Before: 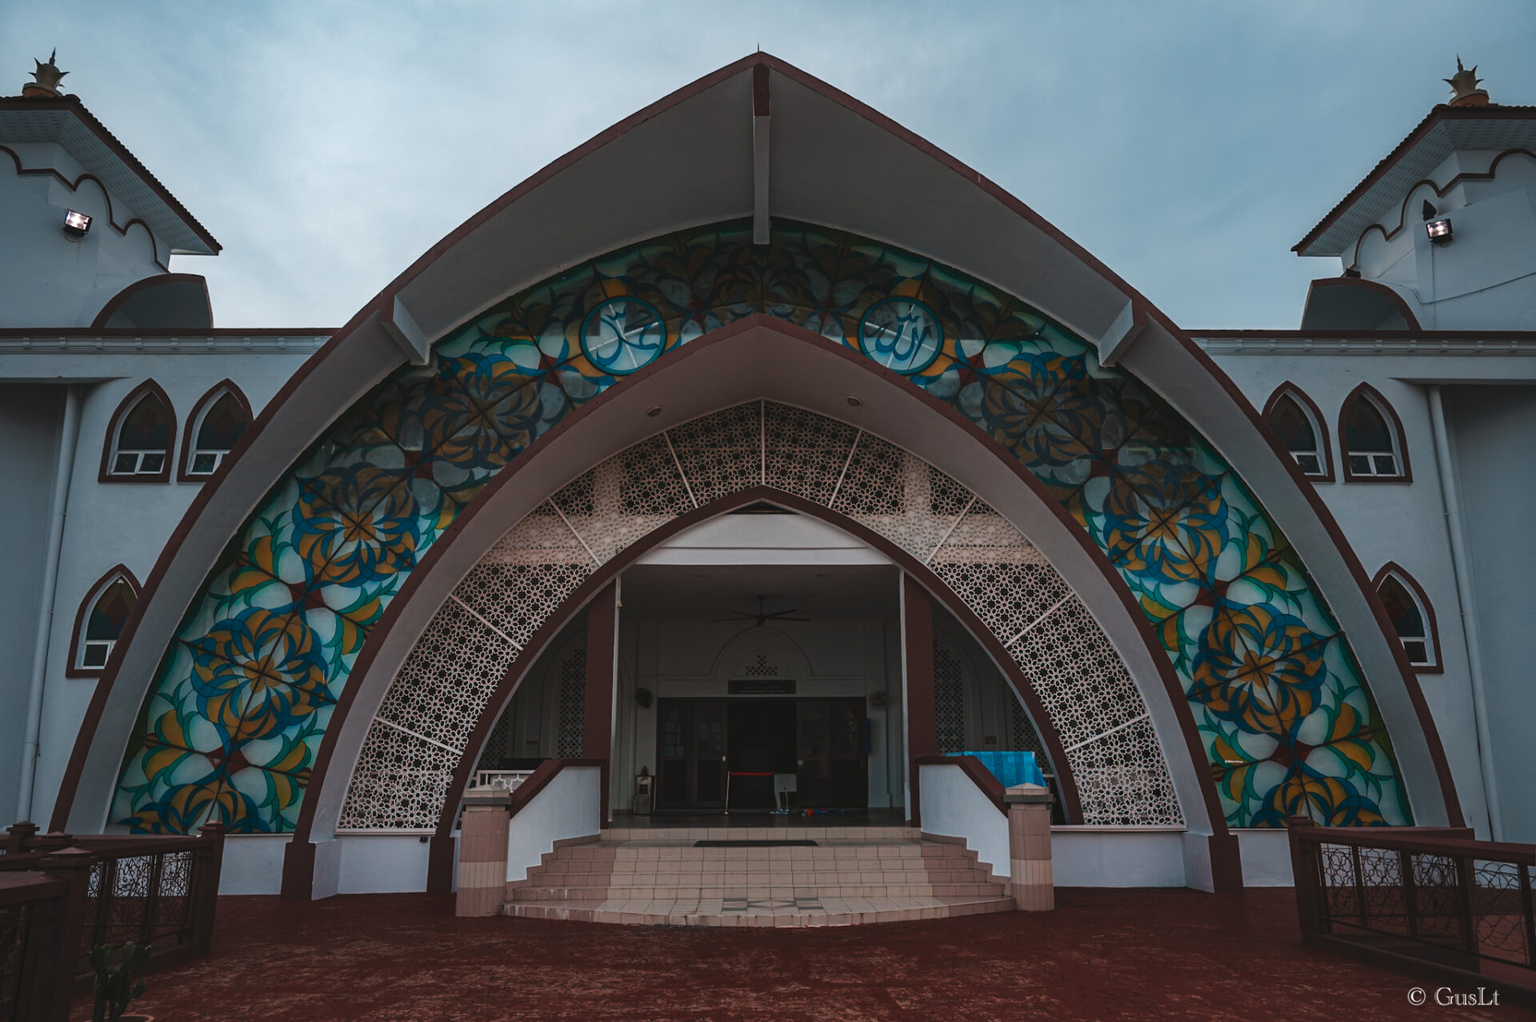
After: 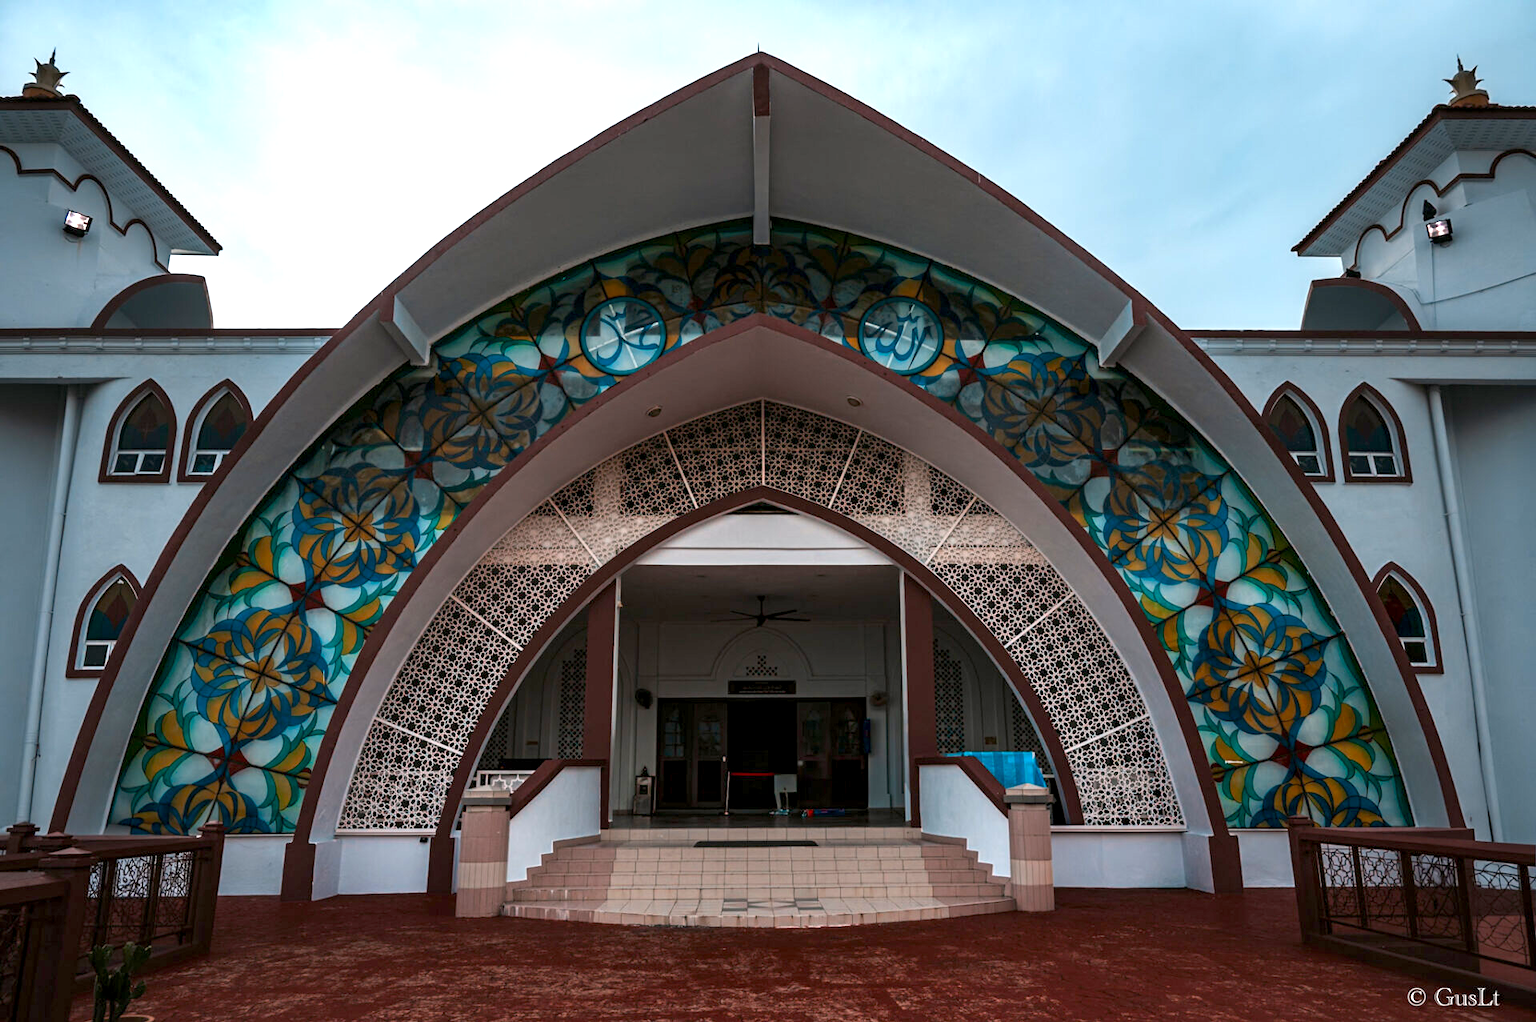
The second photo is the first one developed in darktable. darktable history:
exposure: black level correction 0.008, exposure 0.979 EV, compensate highlight preservation false
